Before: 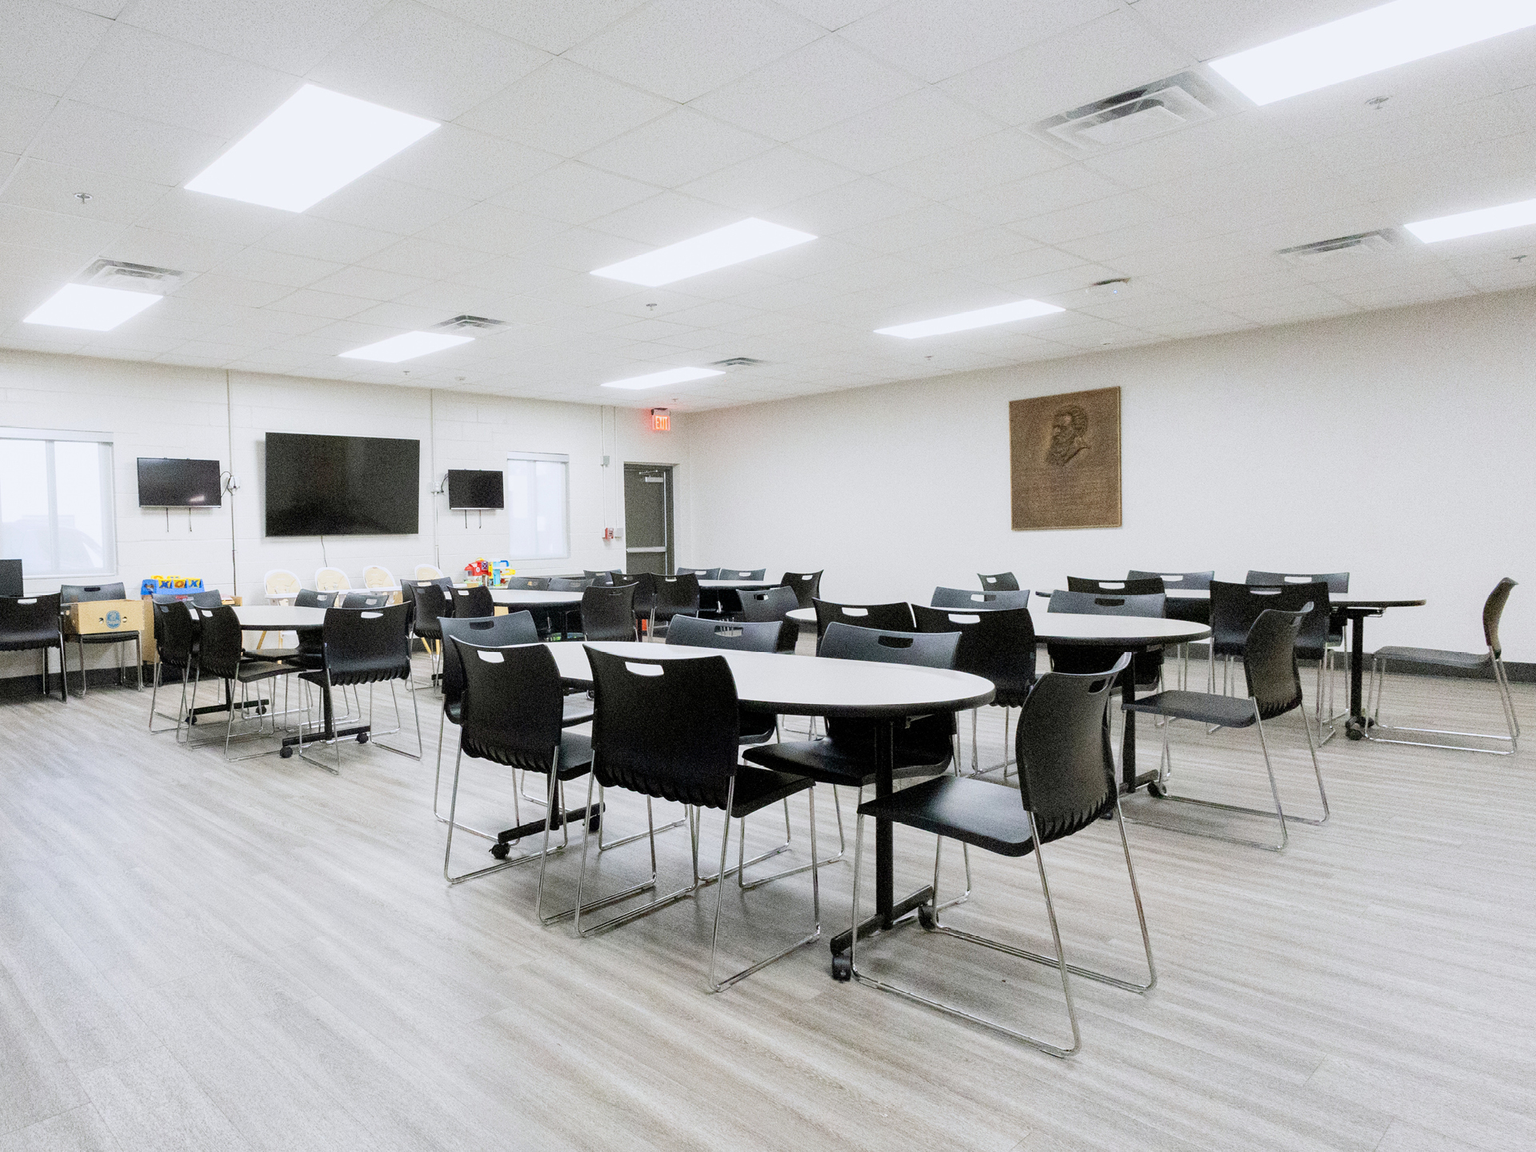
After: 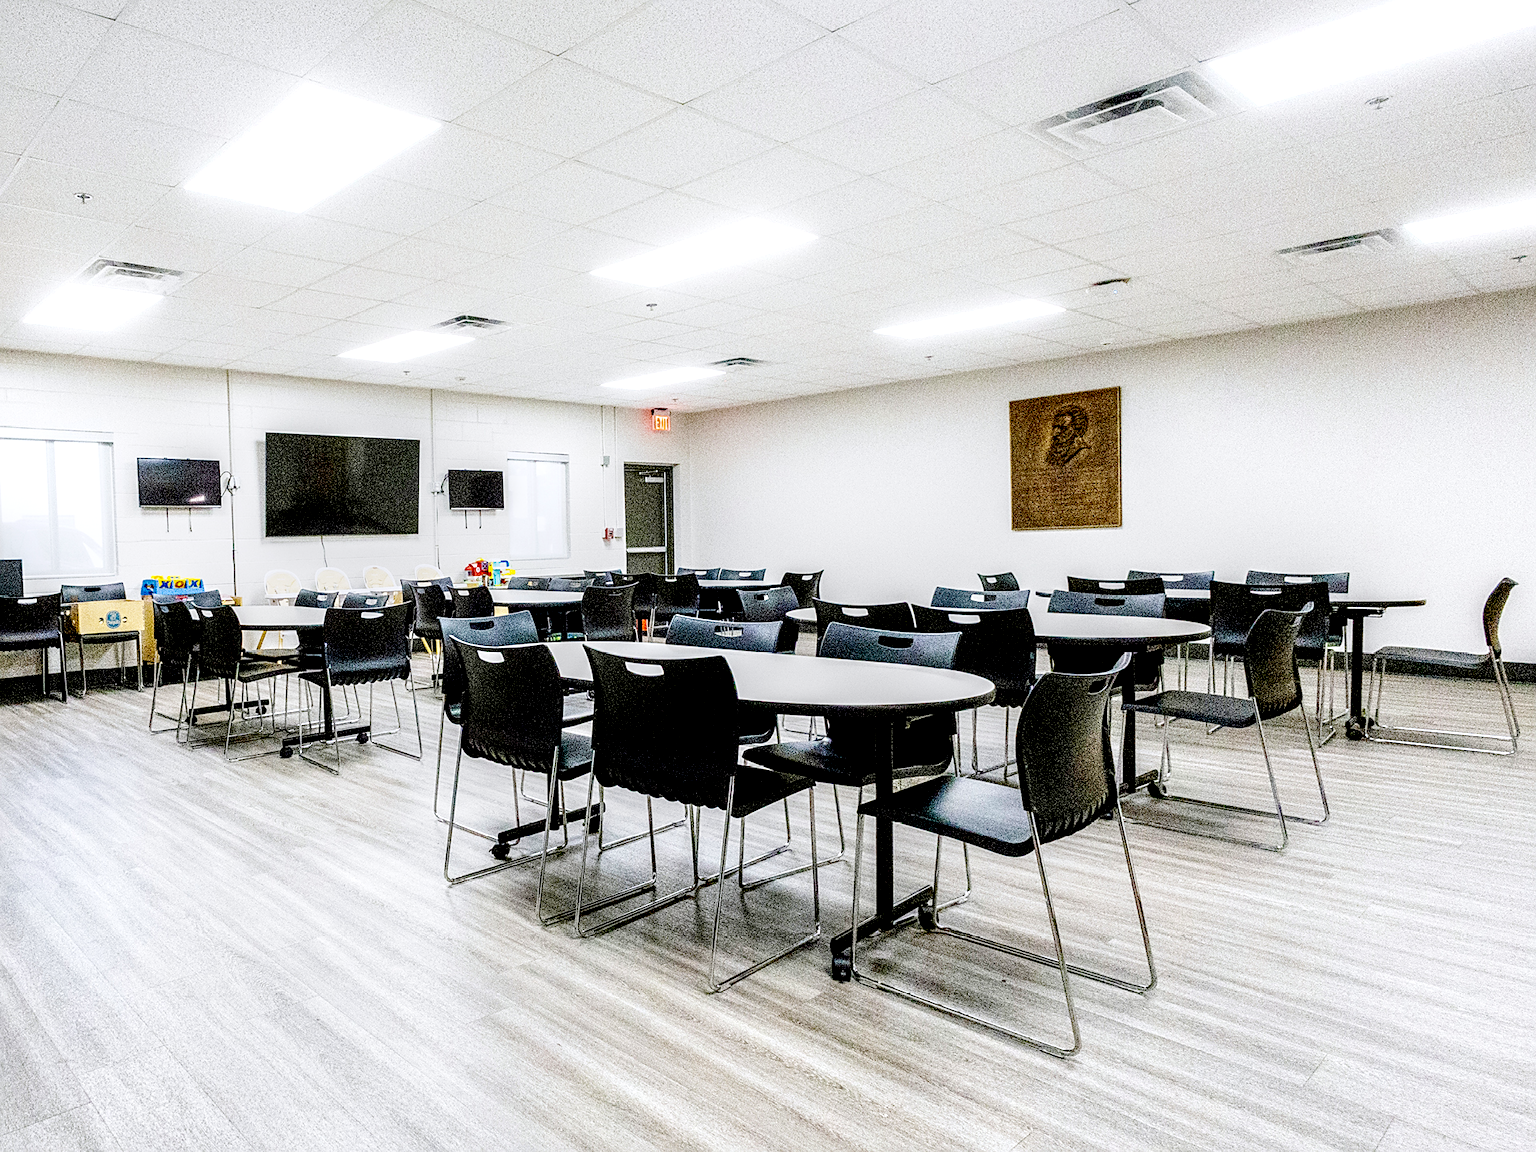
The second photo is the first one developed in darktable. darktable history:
local contrast: detail 203%
base curve: curves: ch0 [(0, 0) (0.036, 0.025) (0.121, 0.166) (0.206, 0.329) (0.605, 0.79) (1, 1)], preserve colors none
color balance rgb: linear chroma grading › global chroma 13.3%, global vibrance 41.49%
sharpen: on, module defaults
